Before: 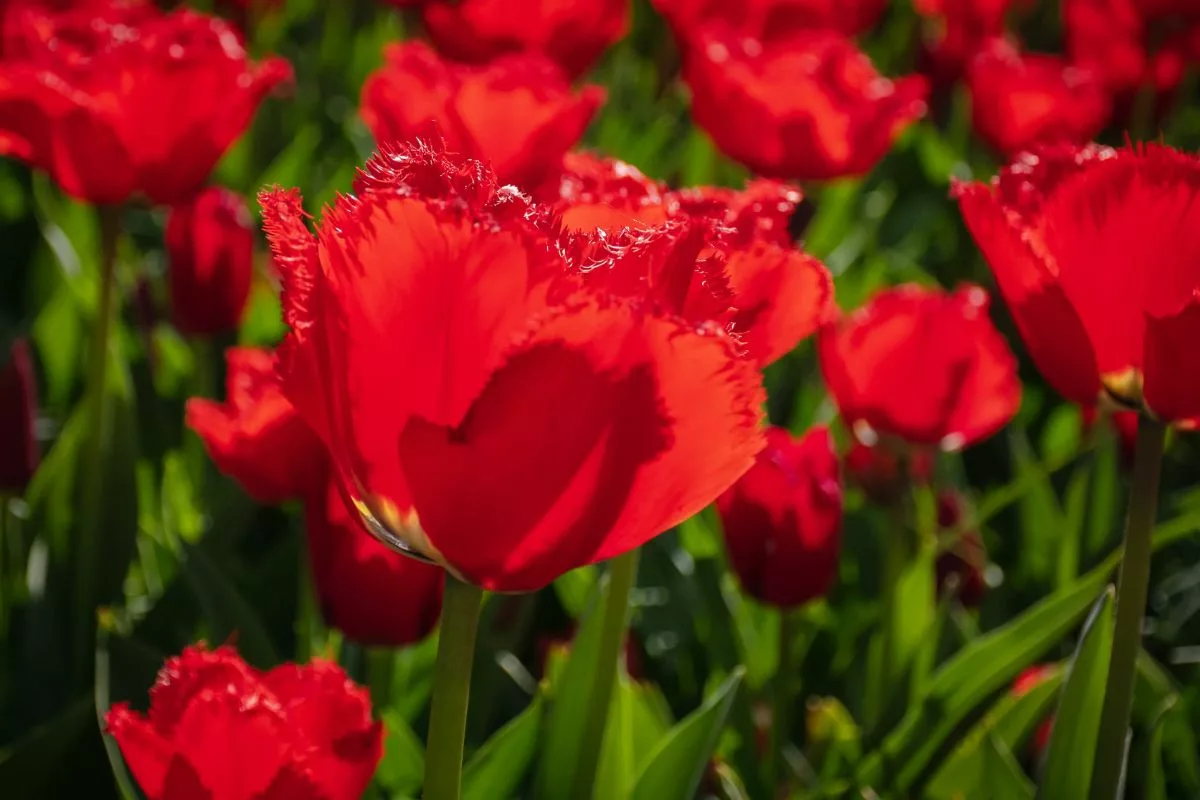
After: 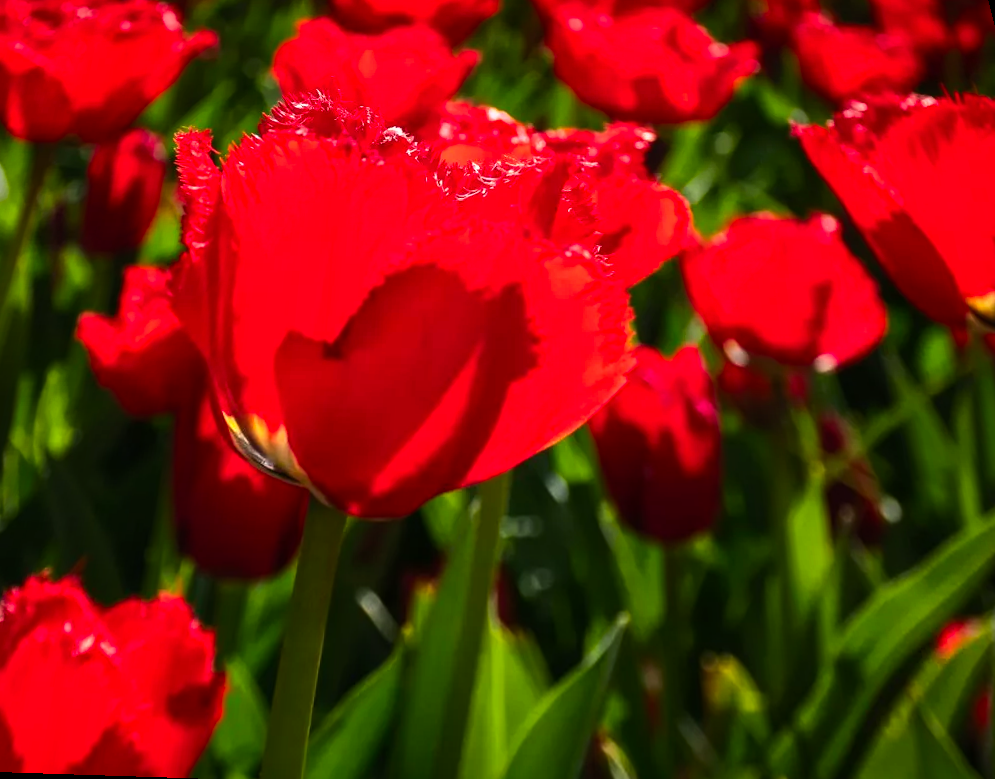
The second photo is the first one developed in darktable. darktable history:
contrast brightness saturation: contrast 0.08, saturation 0.2
tone equalizer: -8 EV -0.75 EV, -7 EV -0.7 EV, -6 EV -0.6 EV, -5 EV -0.4 EV, -3 EV 0.4 EV, -2 EV 0.6 EV, -1 EV 0.7 EV, +0 EV 0.75 EV, edges refinement/feathering 500, mask exposure compensation -1.57 EV, preserve details no
rotate and perspective: rotation 0.72°, lens shift (vertical) -0.352, lens shift (horizontal) -0.051, crop left 0.152, crop right 0.859, crop top 0.019, crop bottom 0.964
fill light: on, module defaults
